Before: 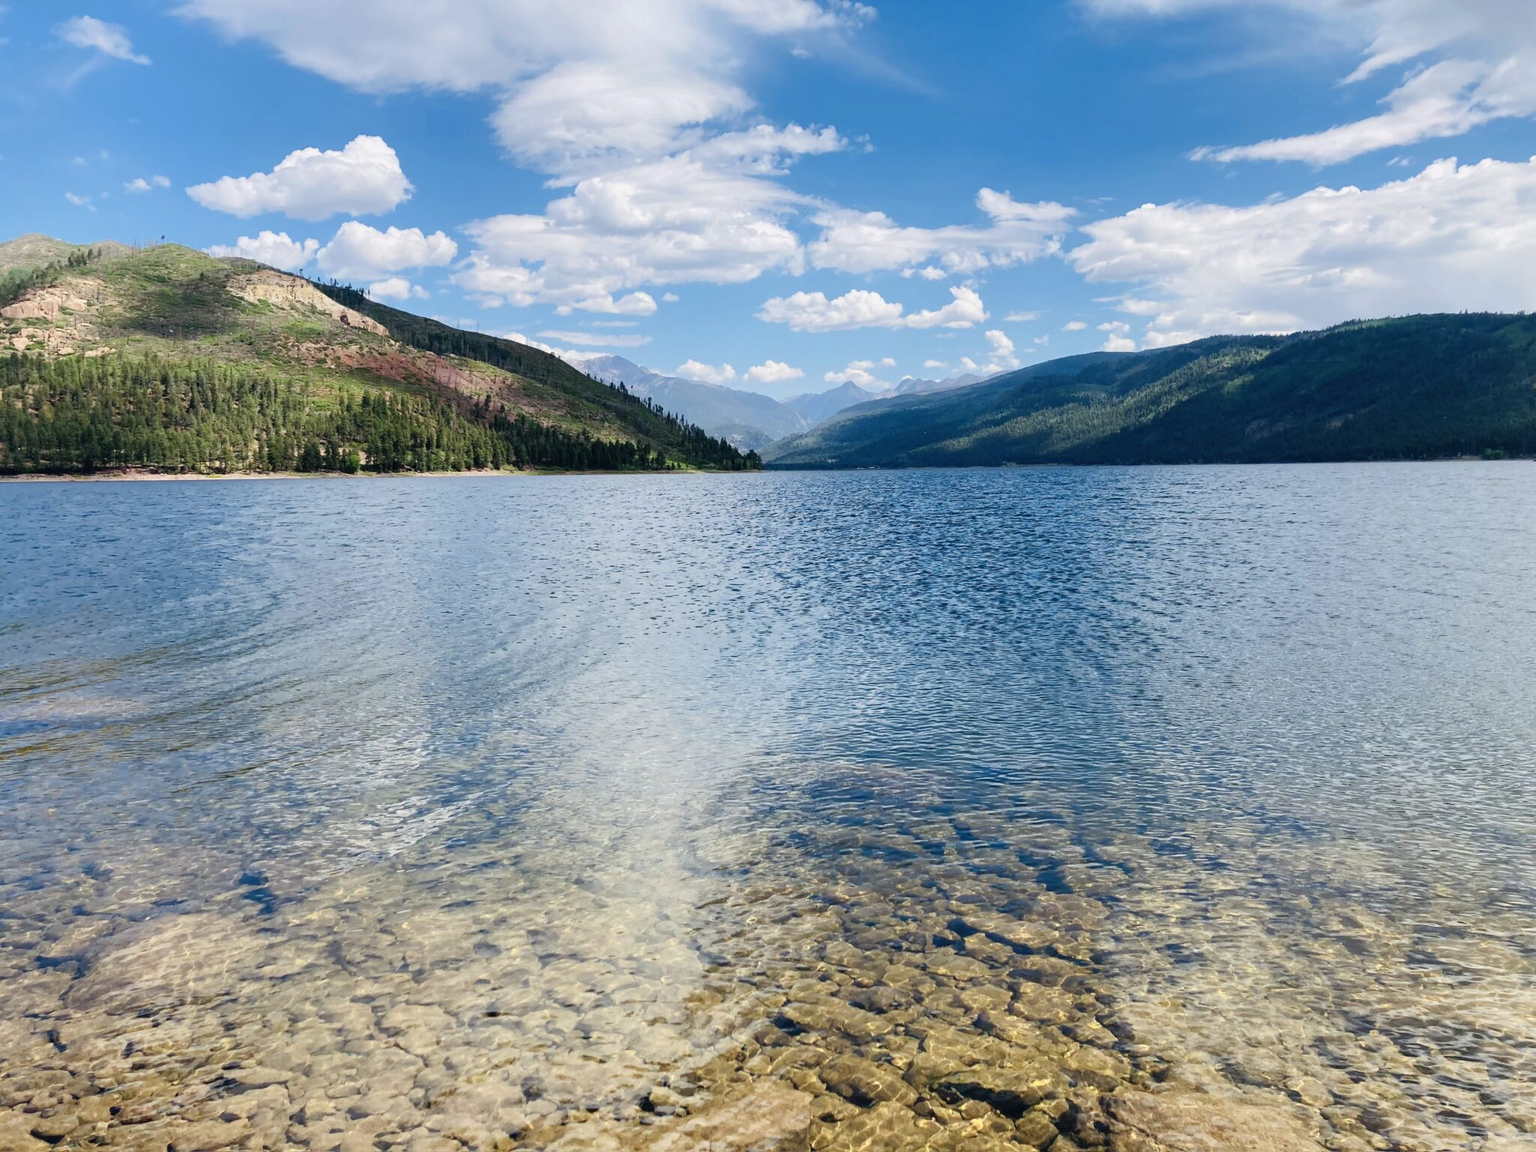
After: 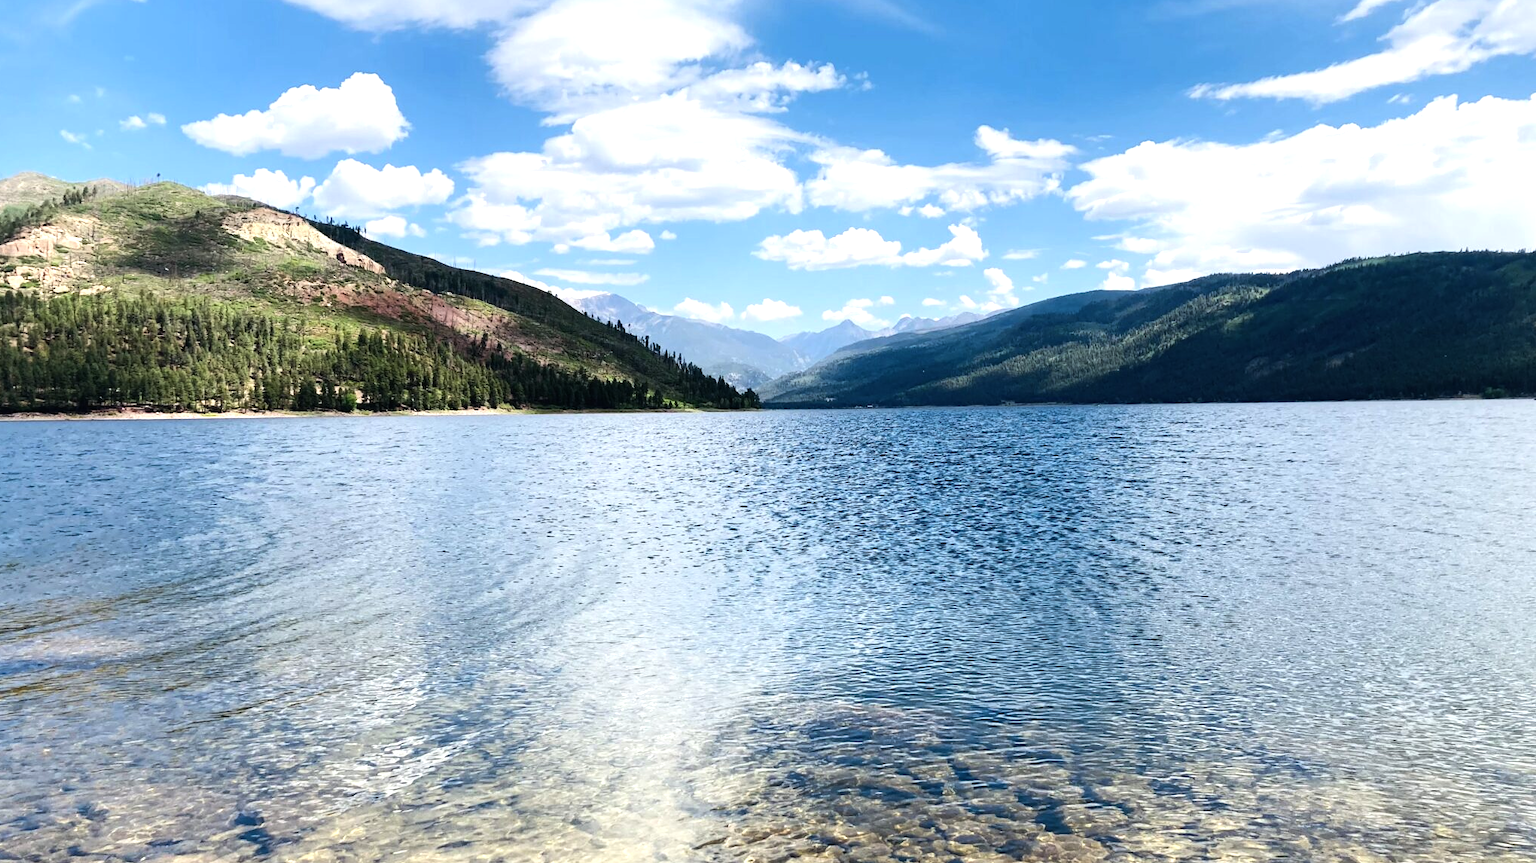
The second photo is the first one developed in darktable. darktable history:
crop: left 0.387%, top 5.469%, bottom 19.809%
tone equalizer: -8 EV -0.75 EV, -7 EV -0.7 EV, -6 EV -0.6 EV, -5 EV -0.4 EV, -3 EV 0.4 EV, -2 EV 0.6 EV, -1 EV 0.7 EV, +0 EV 0.75 EV, edges refinement/feathering 500, mask exposure compensation -1.57 EV, preserve details no
